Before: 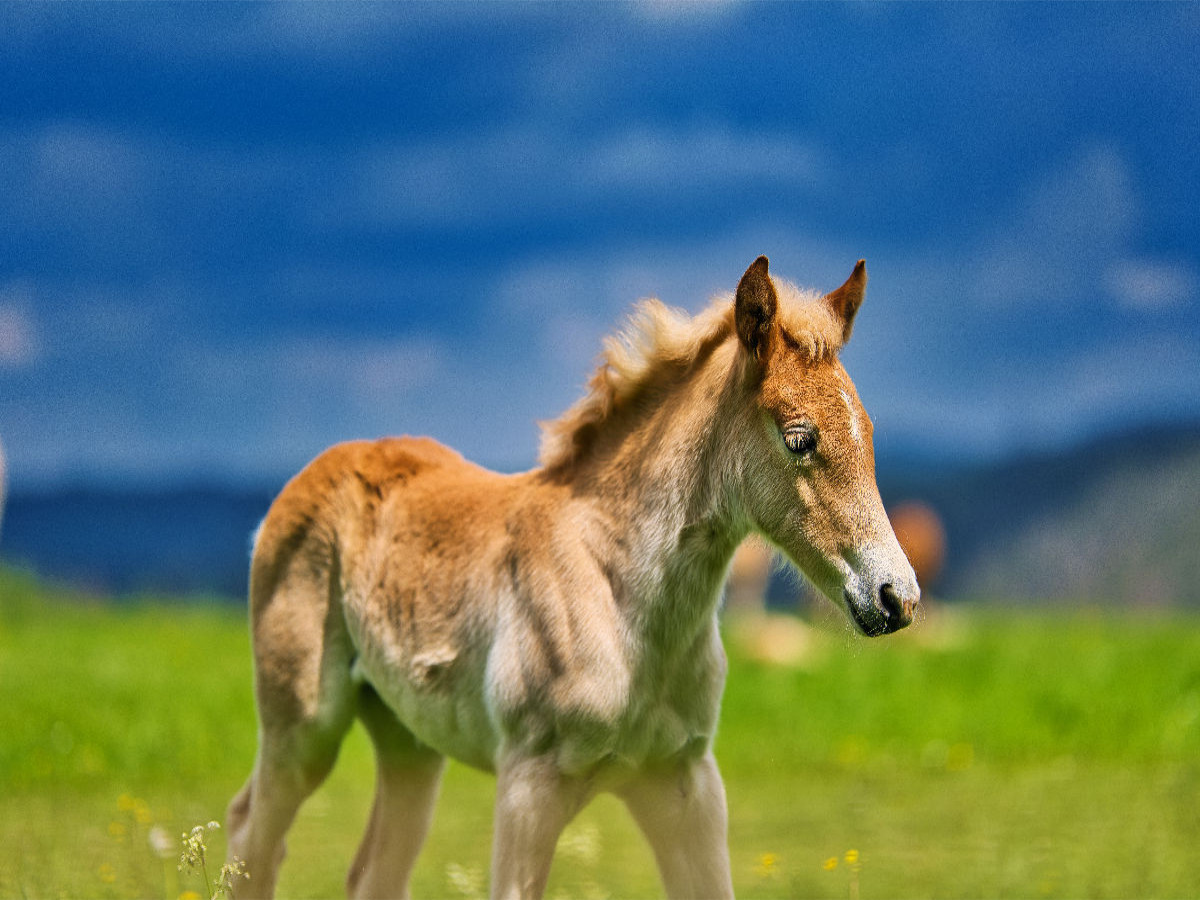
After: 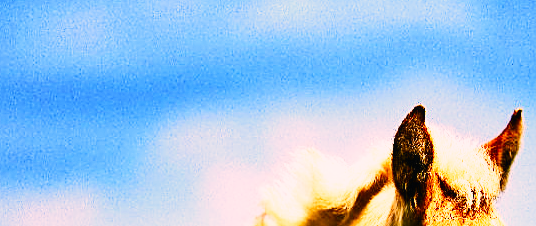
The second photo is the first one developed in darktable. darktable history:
white balance: red 0.982, blue 1.018
tone equalizer: -8 EV -0.75 EV, -7 EV -0.7 EV, -6 EV -0.6 EV, -5 EV -0.4 EV, -3 EV 0.4 EV, -2 EV 0.6 EV, -1 EV 0.7 EV, +0 EV 0.75 EV, edges refinement/feathering 500, mask exposure compensation -1.57 EV, preserve details no
base curve: curves: ch0 [(0, 0.003) (0.001, 0.002) (0.006, 0.004) (0.02, 0.022) (0.048, 0.086) (0.094, 0.234) (0.162, 0.431) (0.258, 0.629) (0.385, 0.8) (0.548, 0.918) (0.751, 0.988) (1, 1)], preserve colors none
sharpen: on, module defaults
crop: left 28.64%, top 16.832%, right 26.637%, bottom 58.055%
color correction: highlights a* 12.23, highlights b* 5.41
tone curve: curves: ch0 [(0, 0) (0.071, 0.058) (0.266, 0.268) (0.498, 0.542) (0.766, 0.807) (1, 0.983)]; ch1 [(0, 0) (0.346, 0.307) (0.408, 0.387) (0.463, 0.465) (0.482, 0.493) (0.502, 0.499) (0.517, 0.505) (0.55, 0.554) (0.597, 0.61) (0.651, 0.698) (1, 1)]; ch2 [(0, 0) (0.346, 0.34) (0.434, 0.46) (0.485, 0.494) (0.5, 0.498) (0.509, 0.517) (0.526, 0.539) (0.583, 0.603) (0.625, 0.659) (1, 1)], color space Lab, independent channels, preserve colors none
